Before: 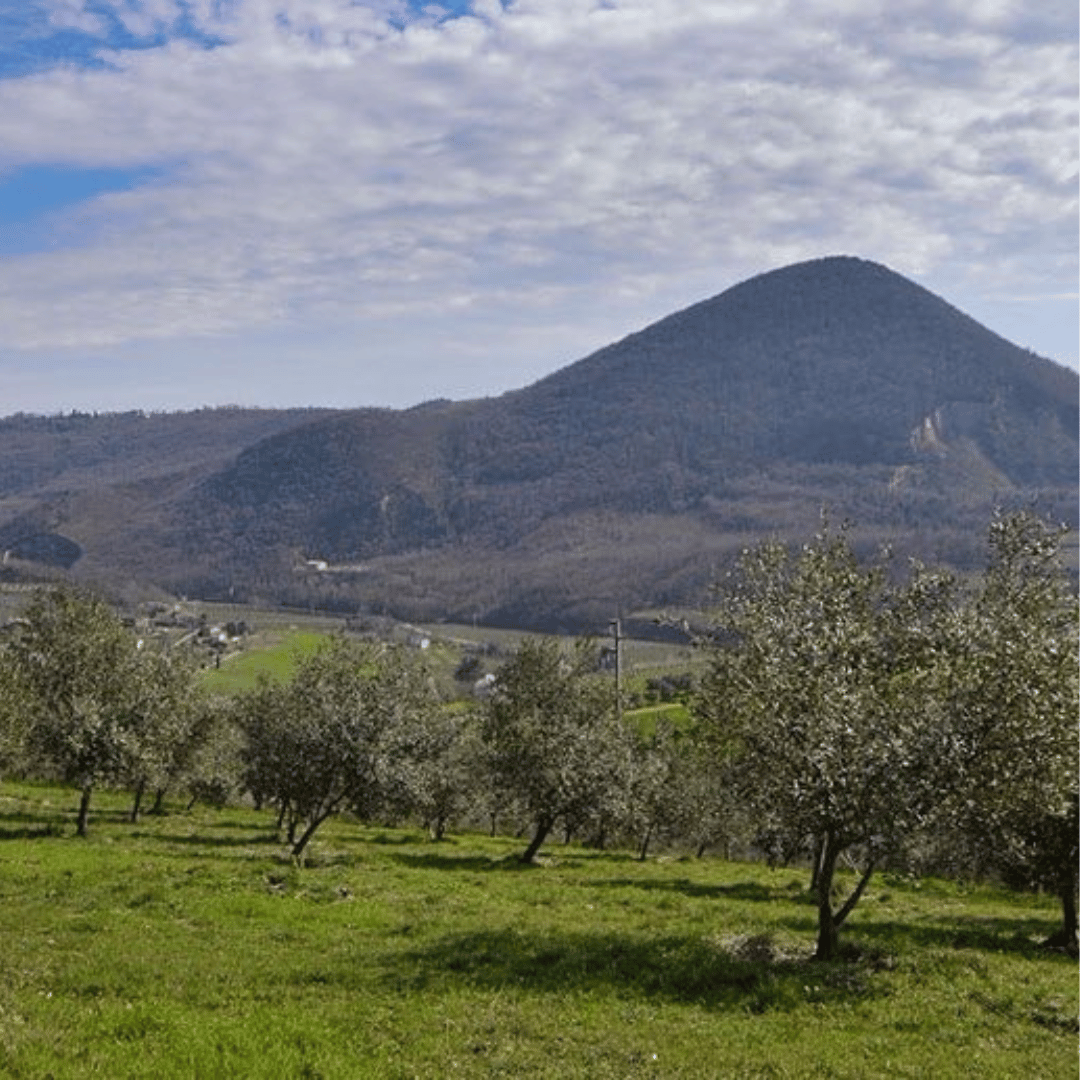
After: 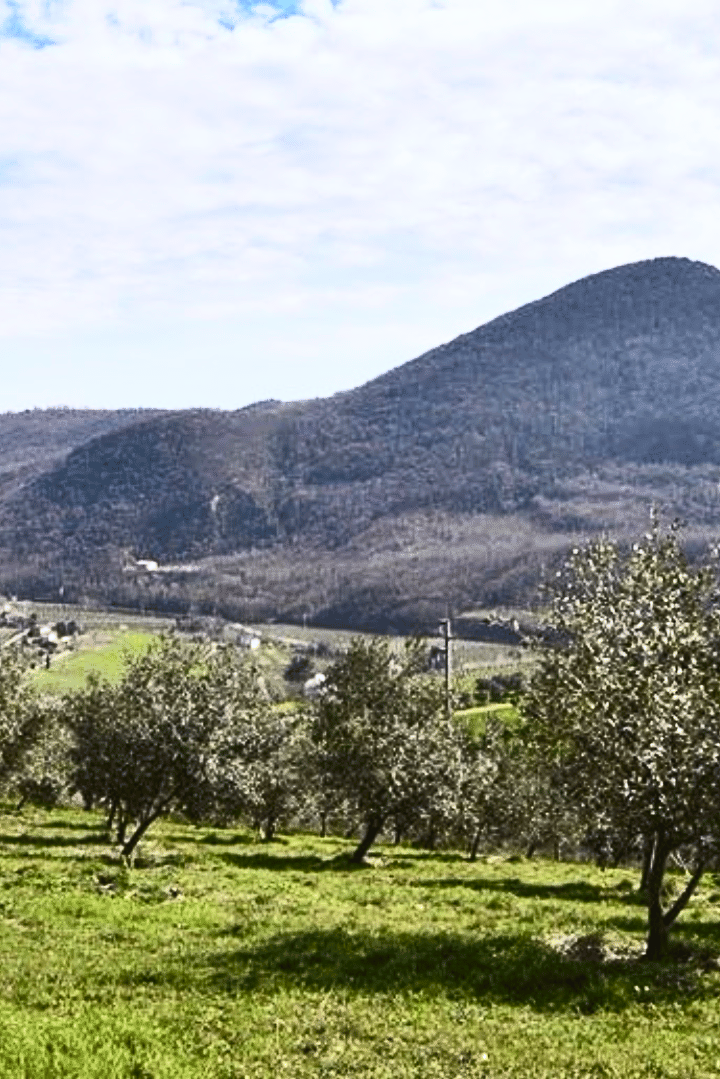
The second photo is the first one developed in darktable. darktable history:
rgb levels: preserve colors max RGB
crop and rotate: left 15.754%, right 17.579%
contrast brightness saturation: contrast 0.62, brightness 0.34, saturation 0.14
exposure: exposure 0.2 EV, compensate highlight preservation false
